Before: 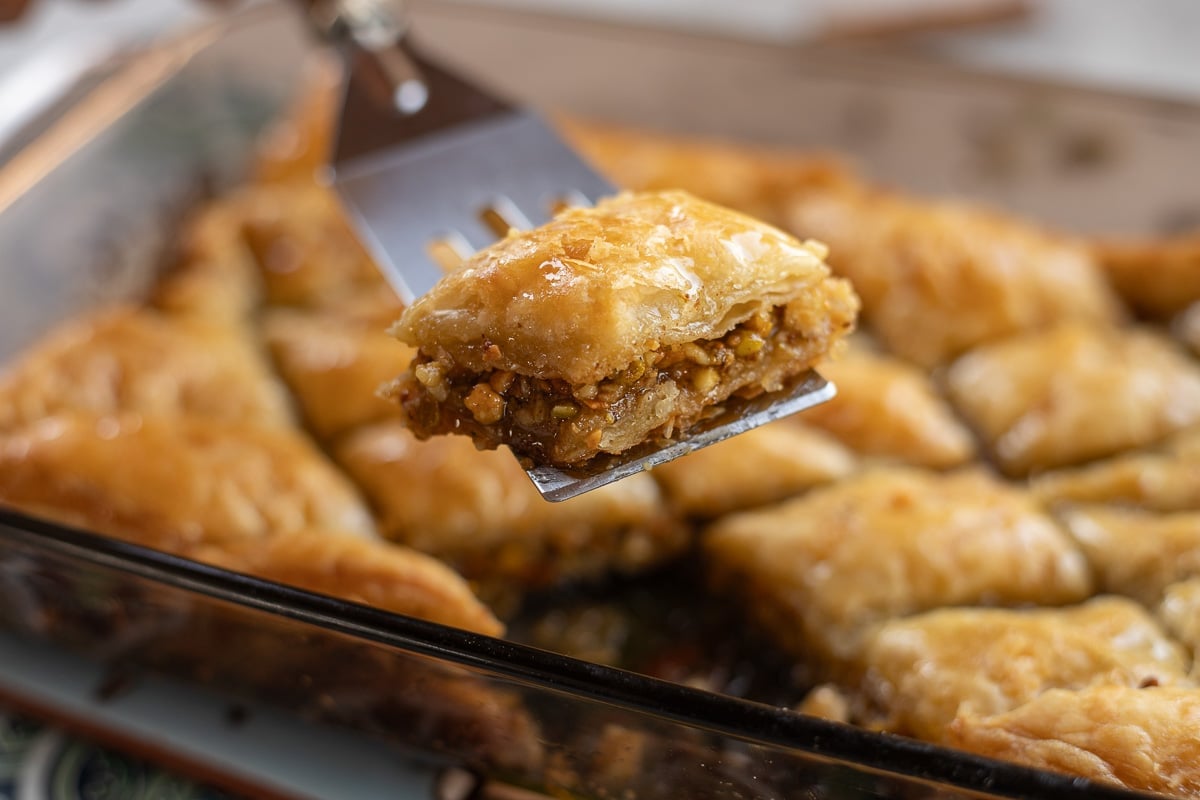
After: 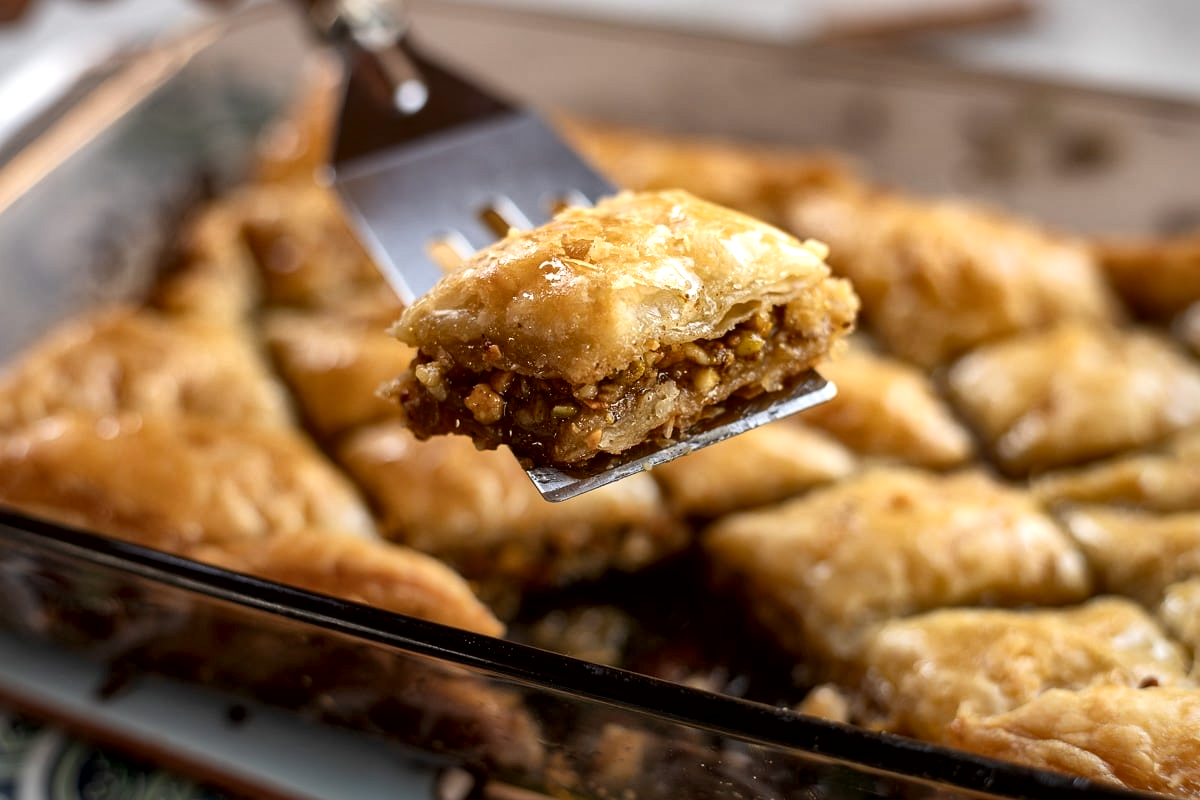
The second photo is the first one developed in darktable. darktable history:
local contrast: mode bilateral grid, contrast 71, coarseness 75, detail 181%, midtone range 0.2
